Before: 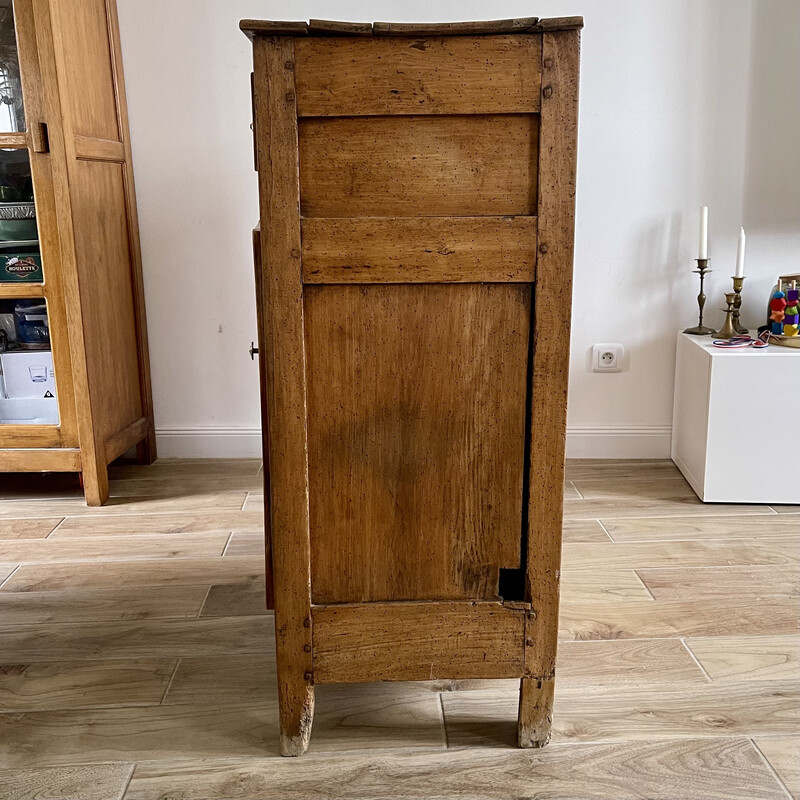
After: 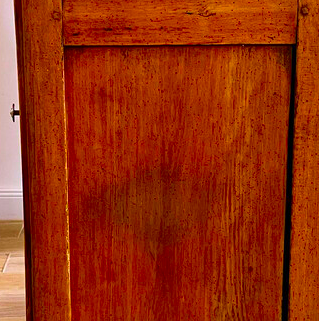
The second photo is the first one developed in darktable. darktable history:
crop: left 29.905%, top 29.861%, right 30.191%, bottom 29.897%
color correction: highlights a* 1.56, highlights b* -1.7, saturation 2.51
